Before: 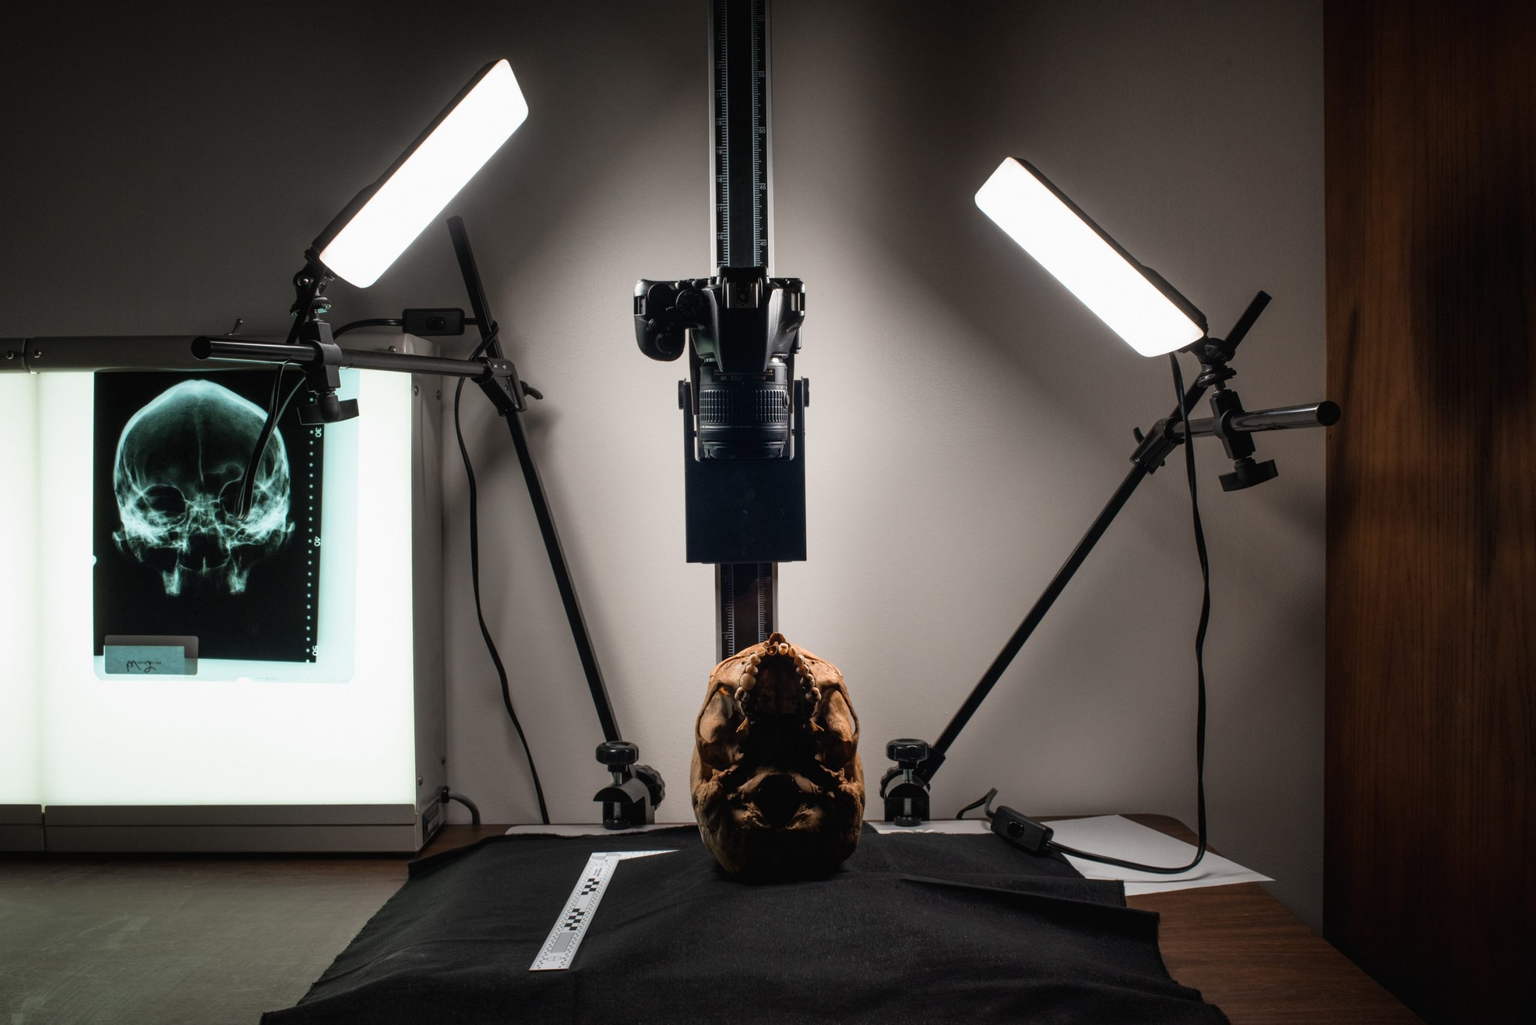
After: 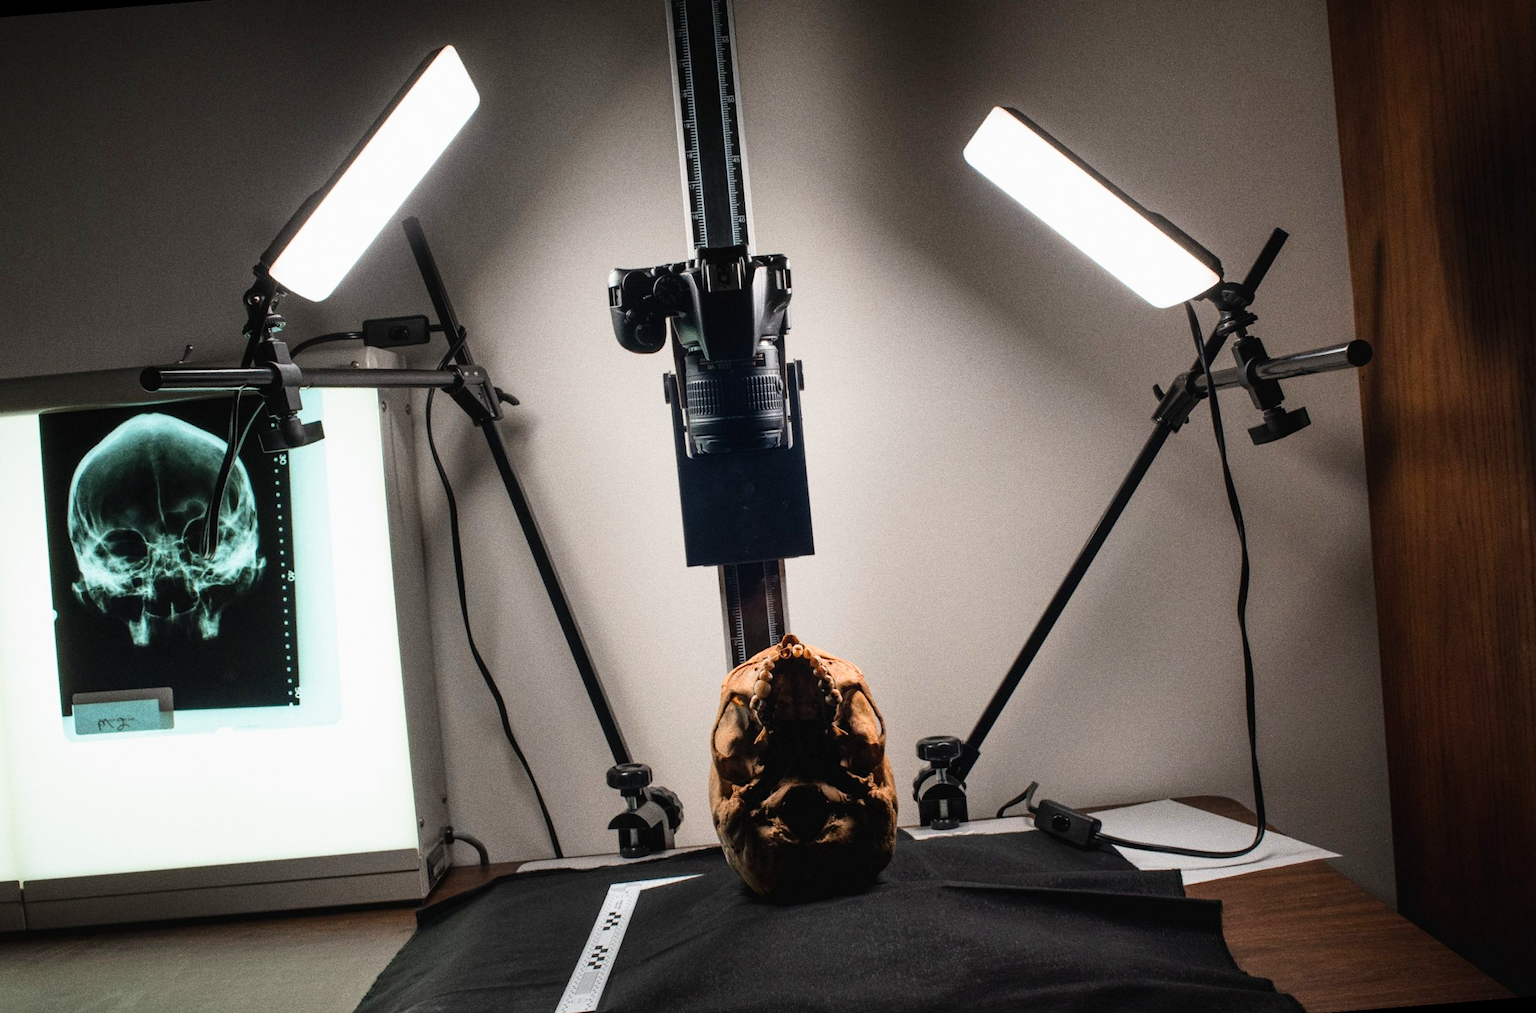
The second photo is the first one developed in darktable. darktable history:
tone curve: curves: ch0 [(0, 0) (0.526, 0.642) (1, 1)], color space Lab, linked channels, preserve colors none
rotate and perspective: rotation -4.57°, crop left 0.054, crop right 0.944, crop top 0.087, crop bottom 0.914
grain: coarseness 0.09 ISO, strength 40%
